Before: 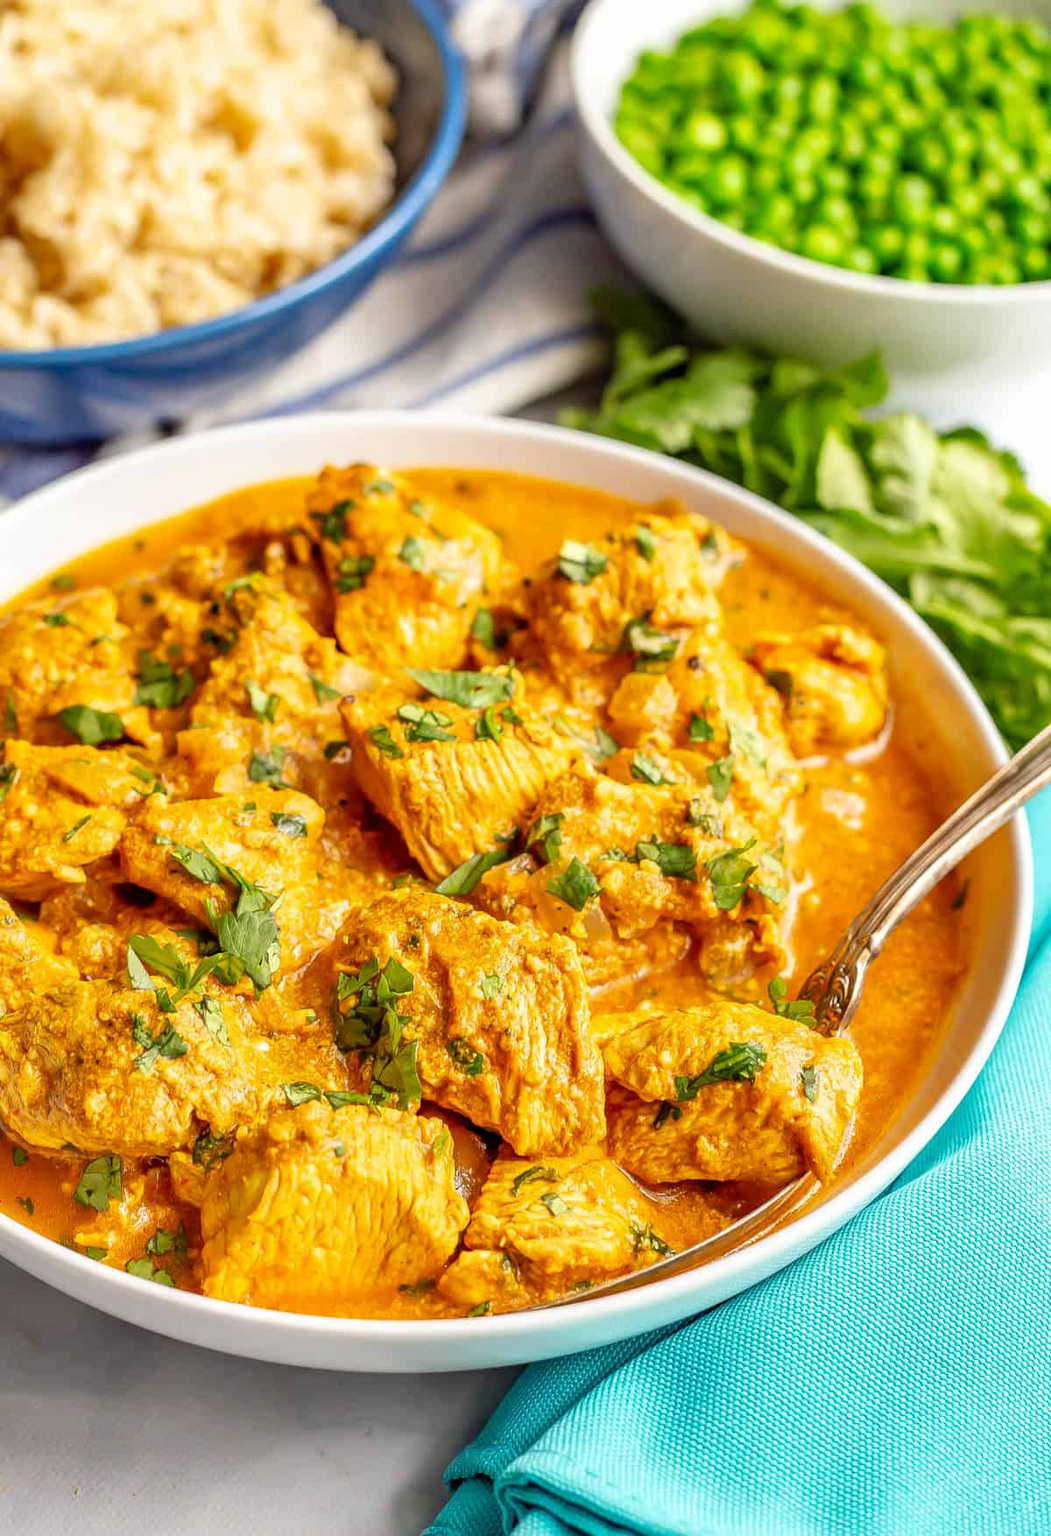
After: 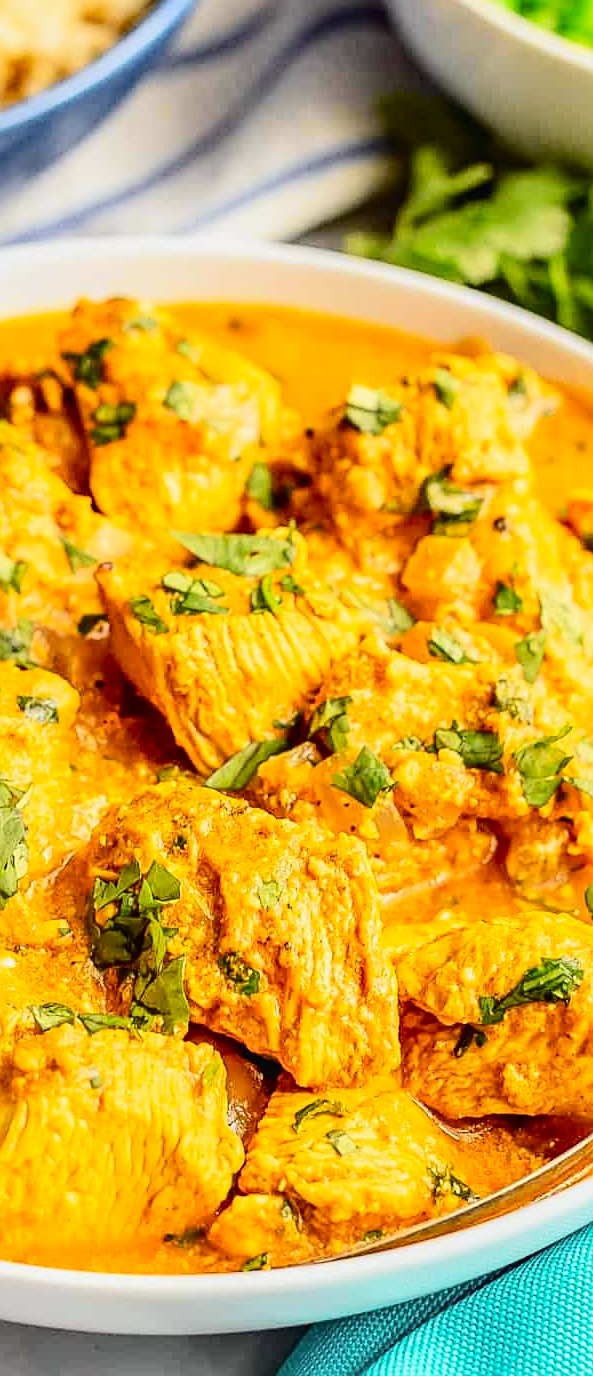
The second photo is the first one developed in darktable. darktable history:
tone curve: curves: ch0 [(0, 0.03) (0.113, 0.087) (0.207, 0.184) (0.515, 0.612) (0.712, 0.793) (1, 0.946)]; ch1 [(0, 0) (0.172, 0.123) (0.317, 0.279) (0.407, 0.401) (0.476, 0.482) (0.505, 0.499) (0.534, 0.534) (0.632, 0.645) (0.726, 0.745) (1, 1)]; ch2 [(0, 0) (0.411, 0.424) (0.505, 0.505) (0.521, 0.524) (0.541, 0.569) (0.65, 0.699) (1, 1)], color space Lab, independent channels, preserve colors none
local contrast: highlights 100%, shadows 100%, detail 120%, midtone range 0.2
crop and rotate: angle 0.02°, left 24.353%, top 13.219%, right 26.156%, bottom 8.224%
sharpen: on, module defaults
